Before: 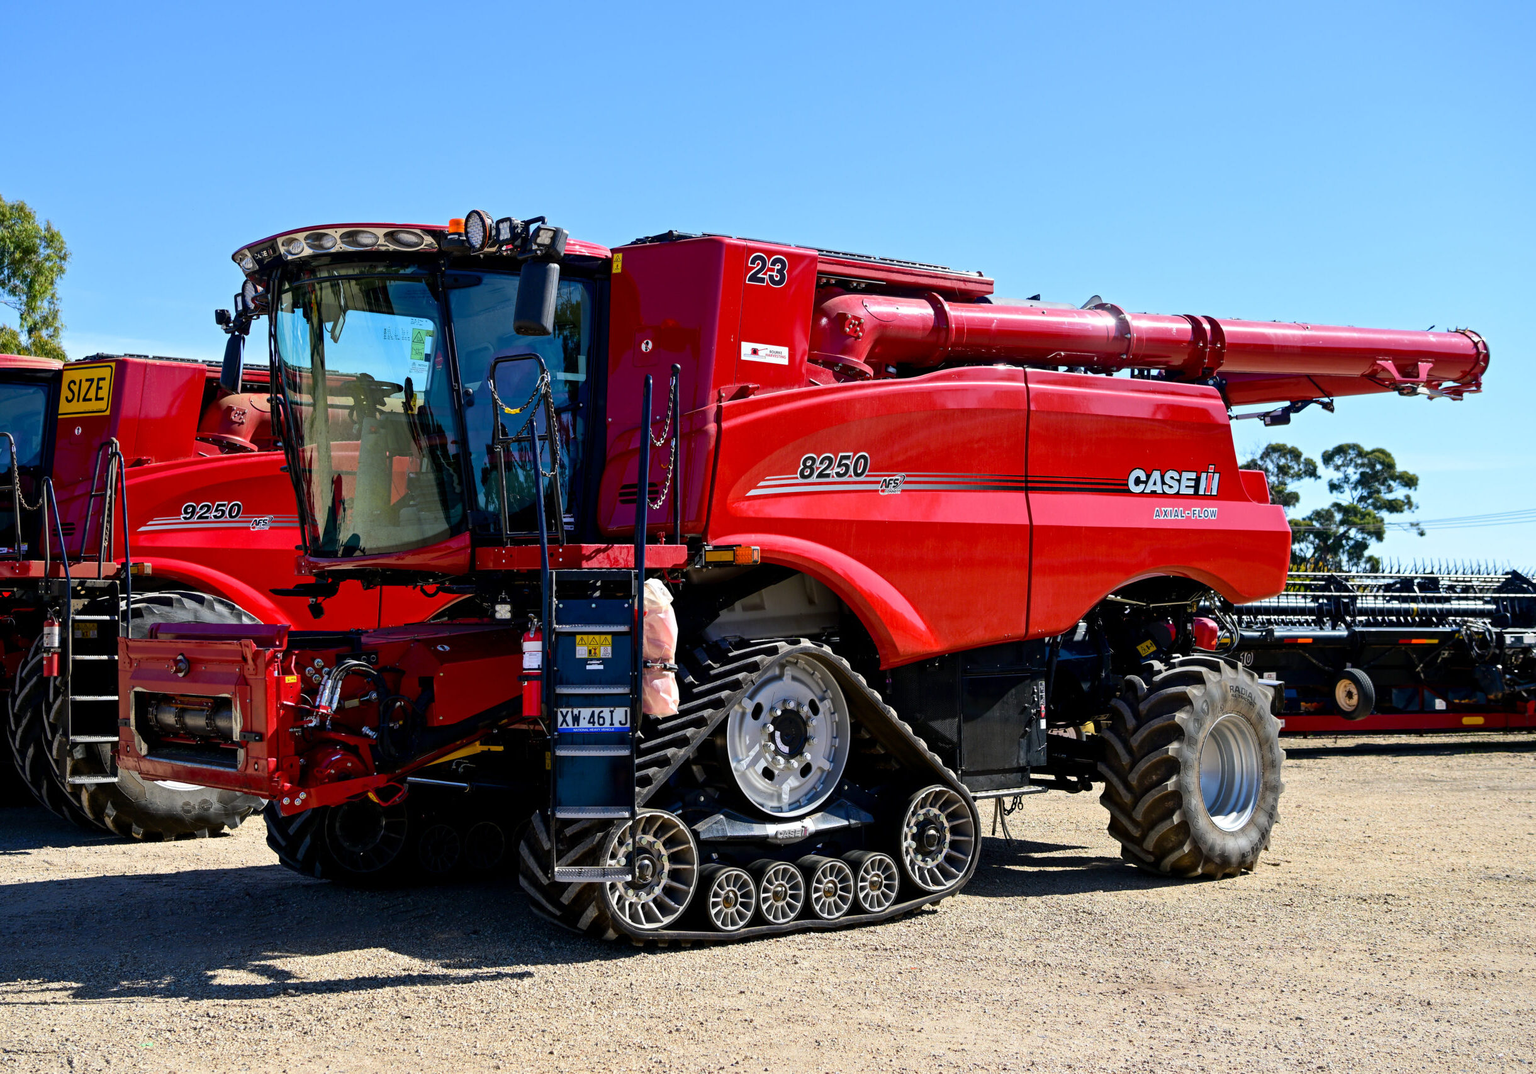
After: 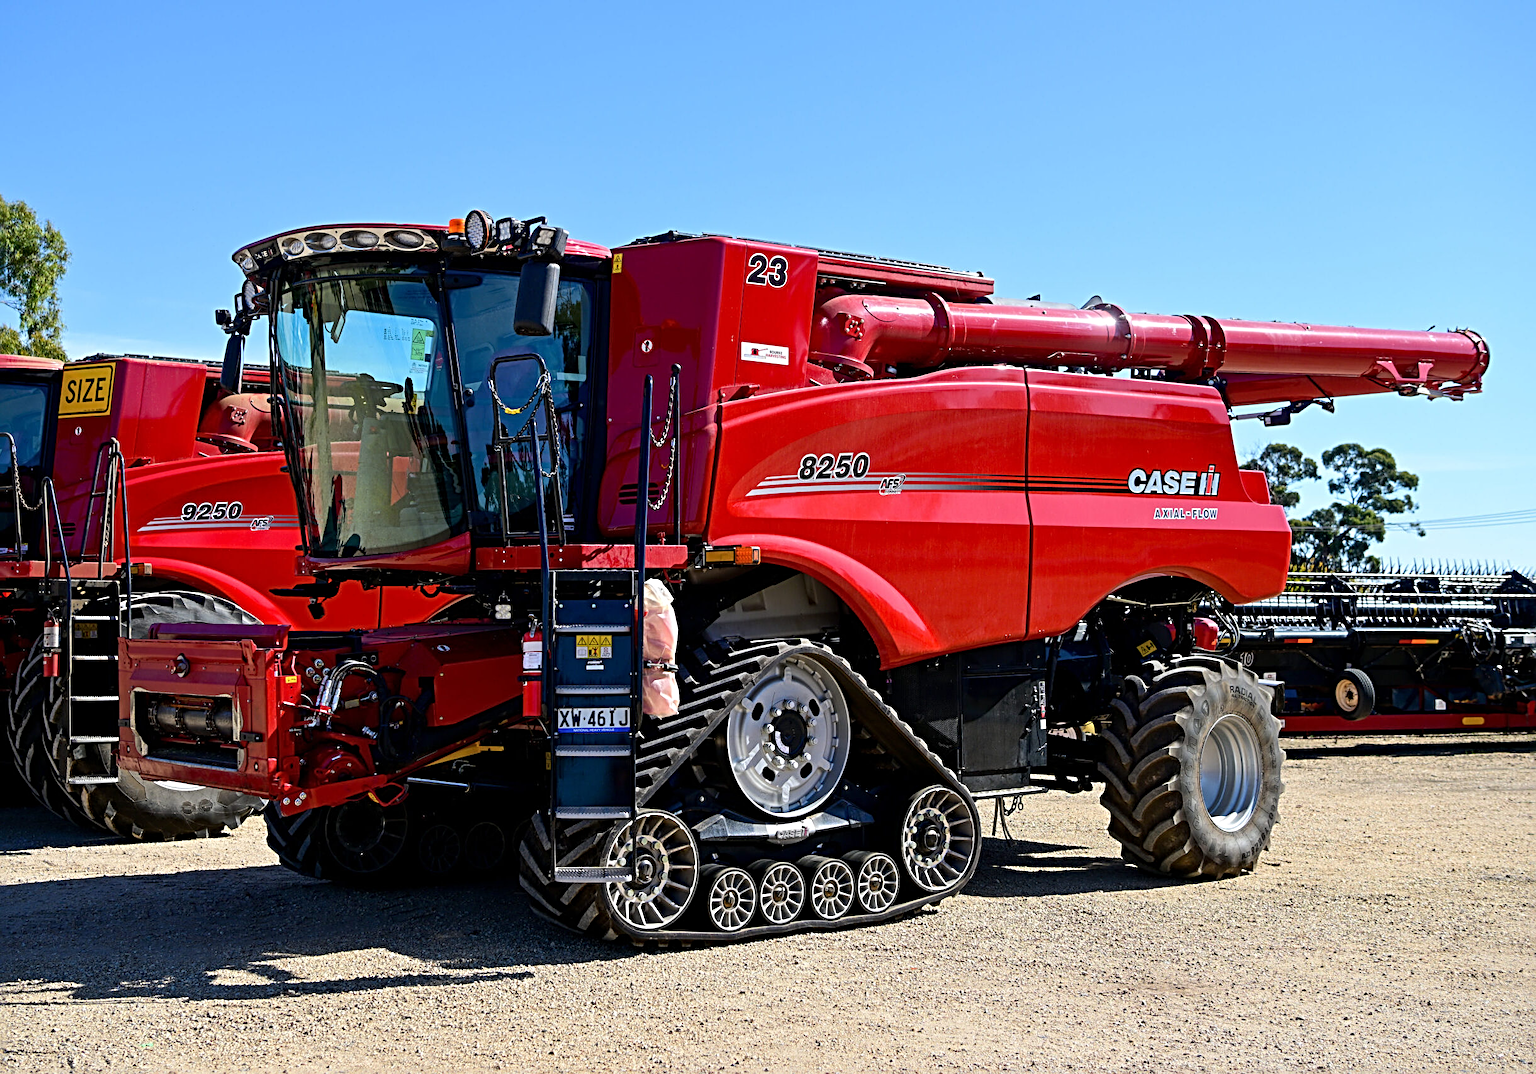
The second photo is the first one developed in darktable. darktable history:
sharpen: radius 3.993
